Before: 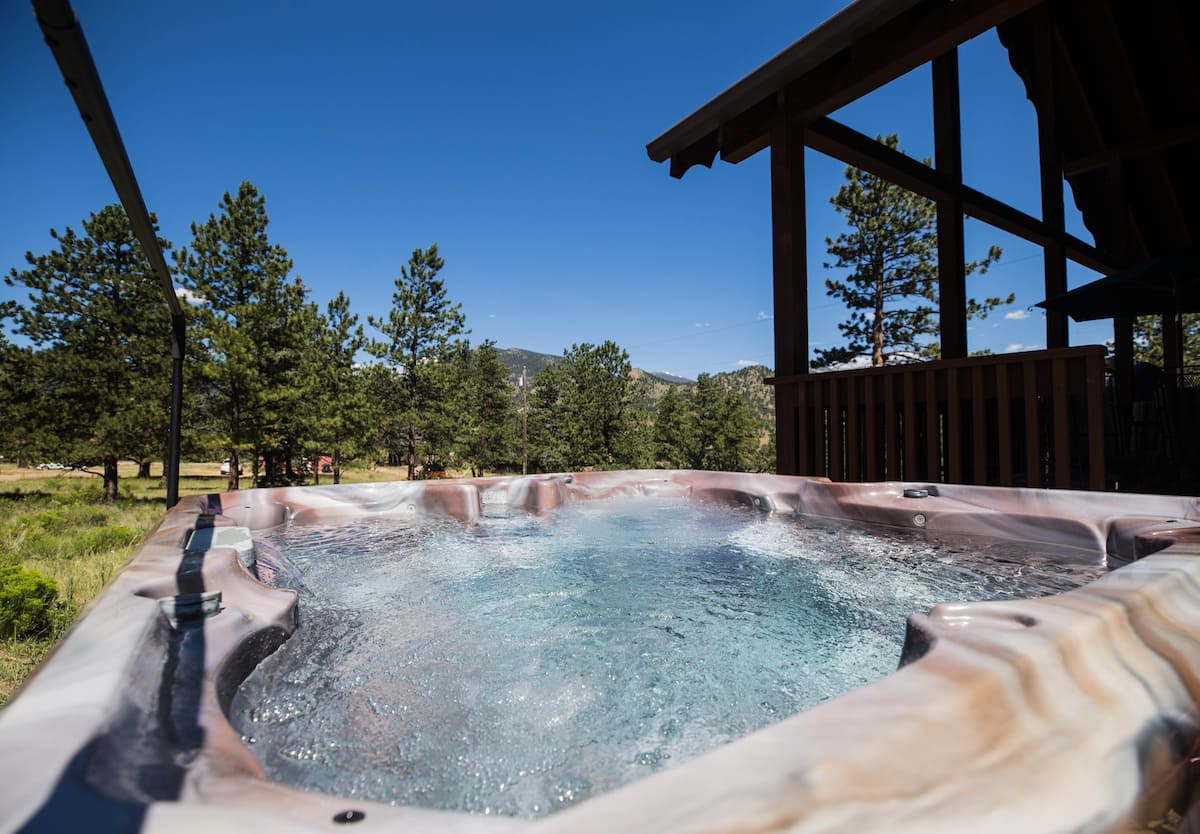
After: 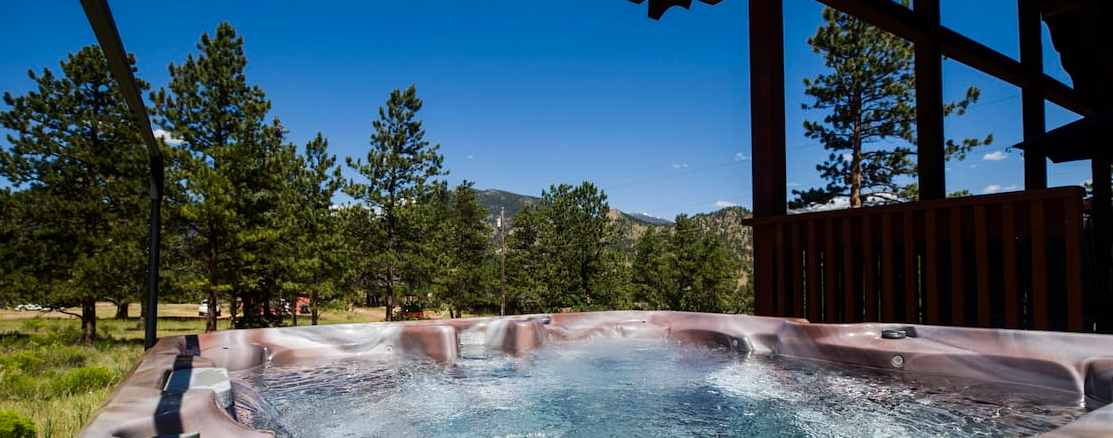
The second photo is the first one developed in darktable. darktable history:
contrast brightness saturation: contrast 0.066, brightness -0.137, saturation 0.109
crop: left 1.853%, top 19.129%, right 5.383%, bottom 28.295%
shadows and highlights: shadows 25.44, highlights -26.5
exposure: exposure 0.081 EV, compensate exposure bias true, compensate highlight preservation false
